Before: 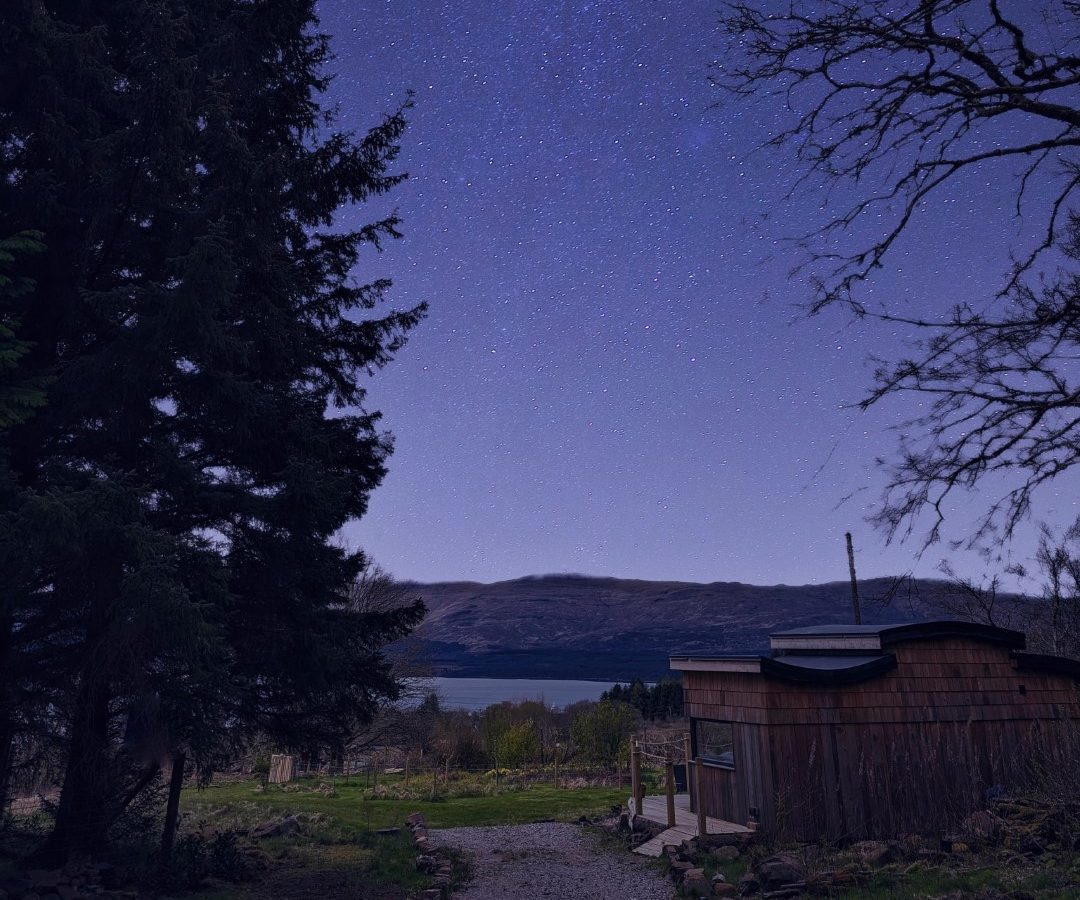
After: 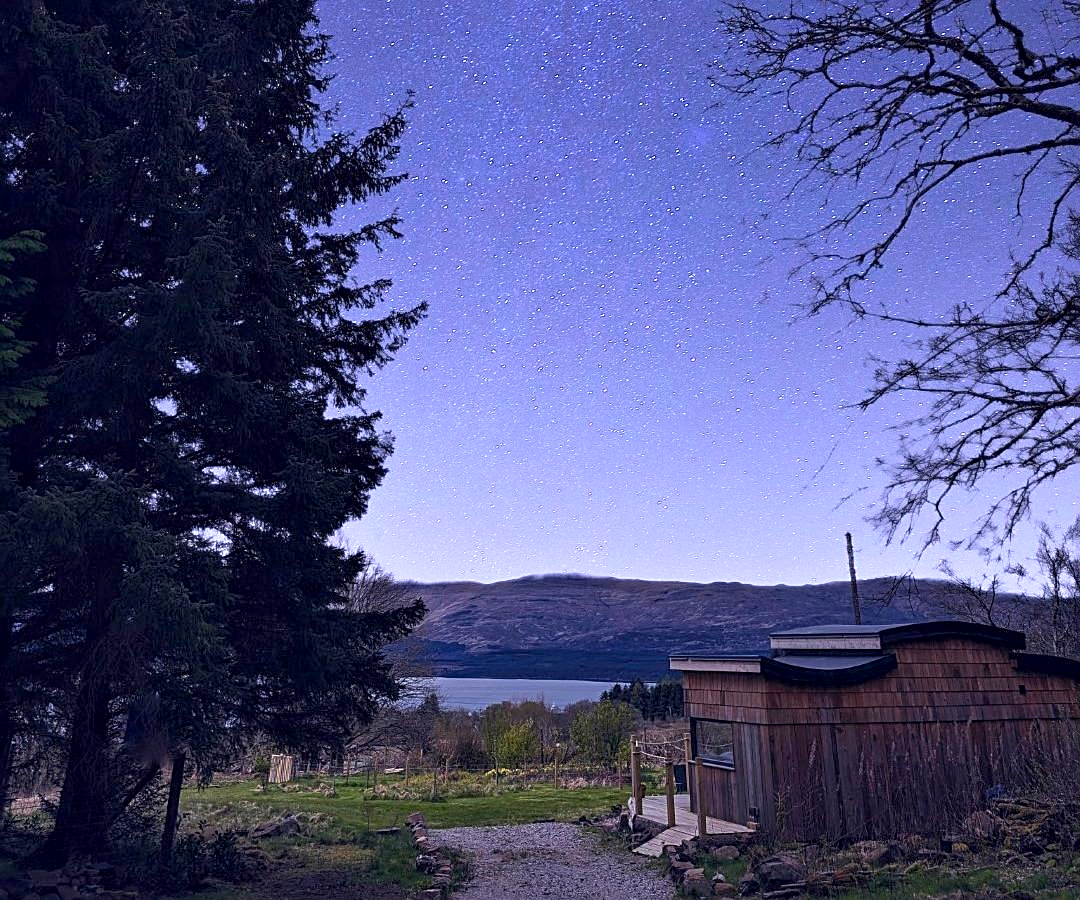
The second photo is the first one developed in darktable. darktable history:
rotate and perspective: automatic cropping original format, crop left 0, crop top 0
exposure: black level correction 0.001, exposure 1.3 EV, compensate highlight preservation false
sharpen: on, module defaults
